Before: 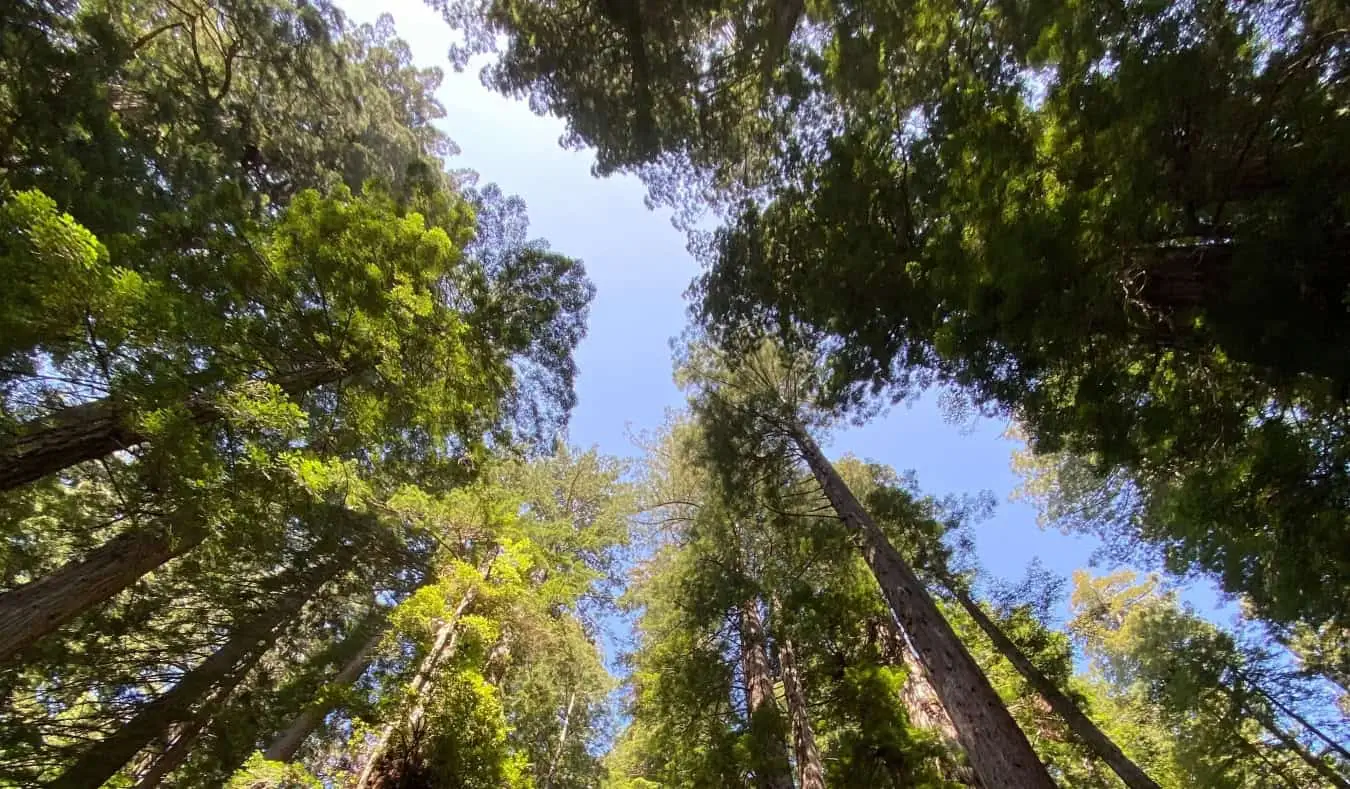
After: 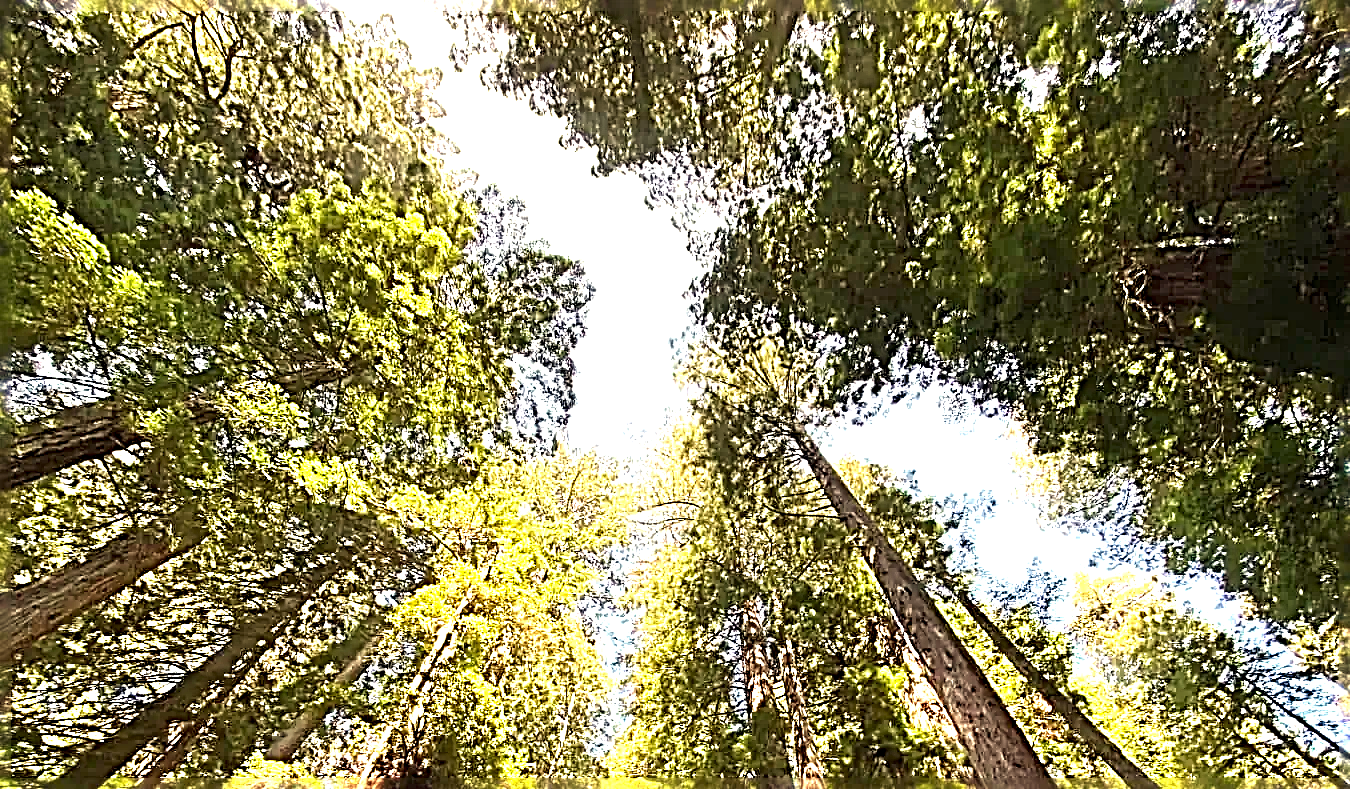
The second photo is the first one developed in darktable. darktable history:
sharpen: radius 4.001, amount 2
exposure: black level correction 0, exposure 1.741 EV, compensate exposure bias true, compensate highlight preservation false
white balance: red 1.08, blue 0.791
